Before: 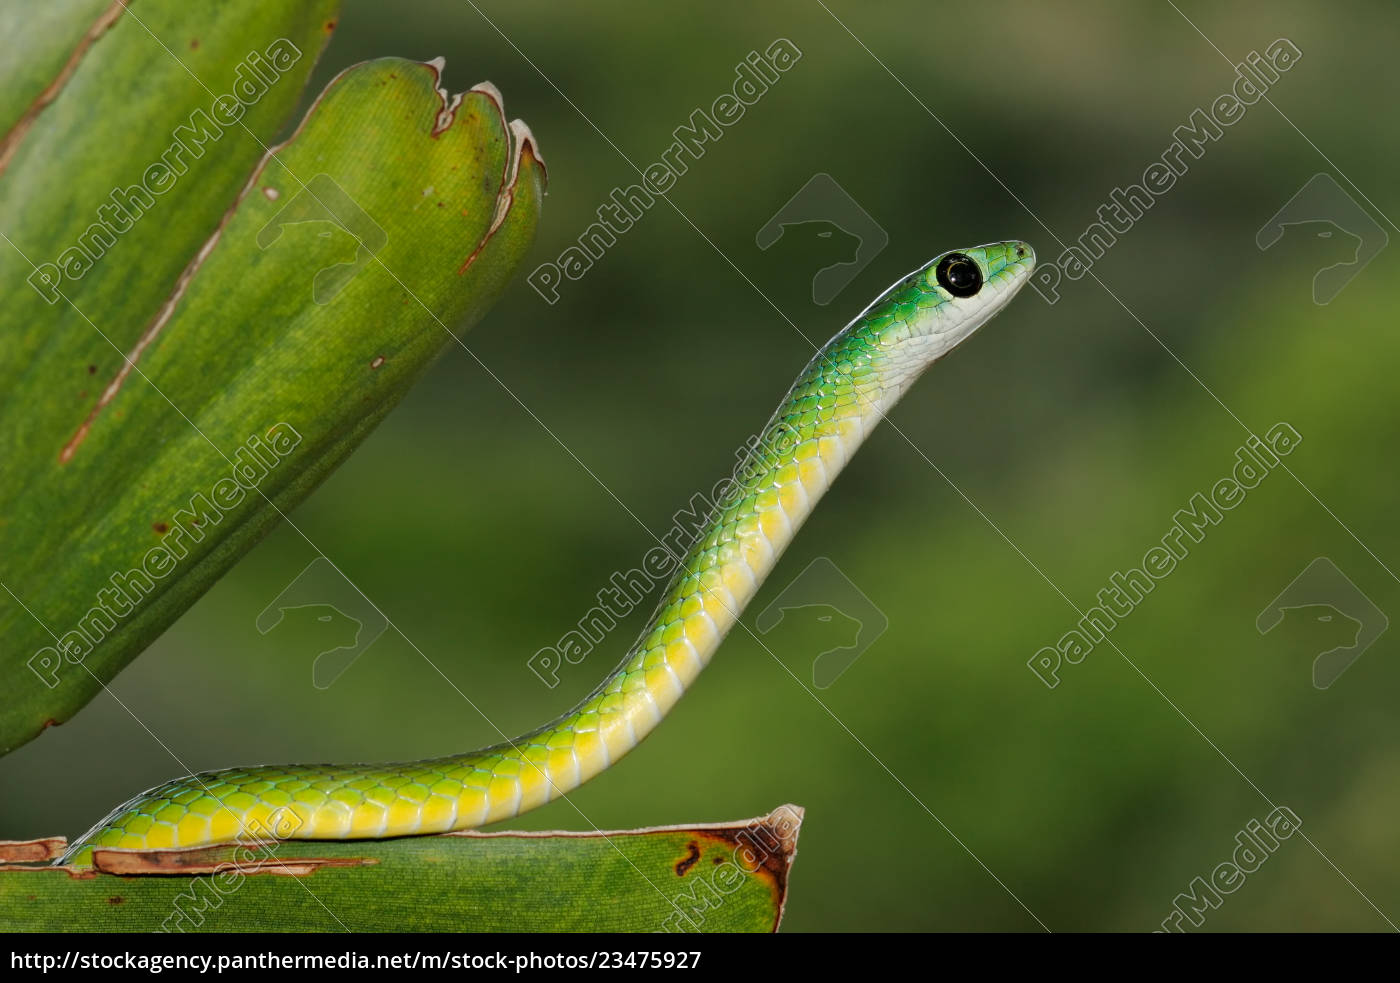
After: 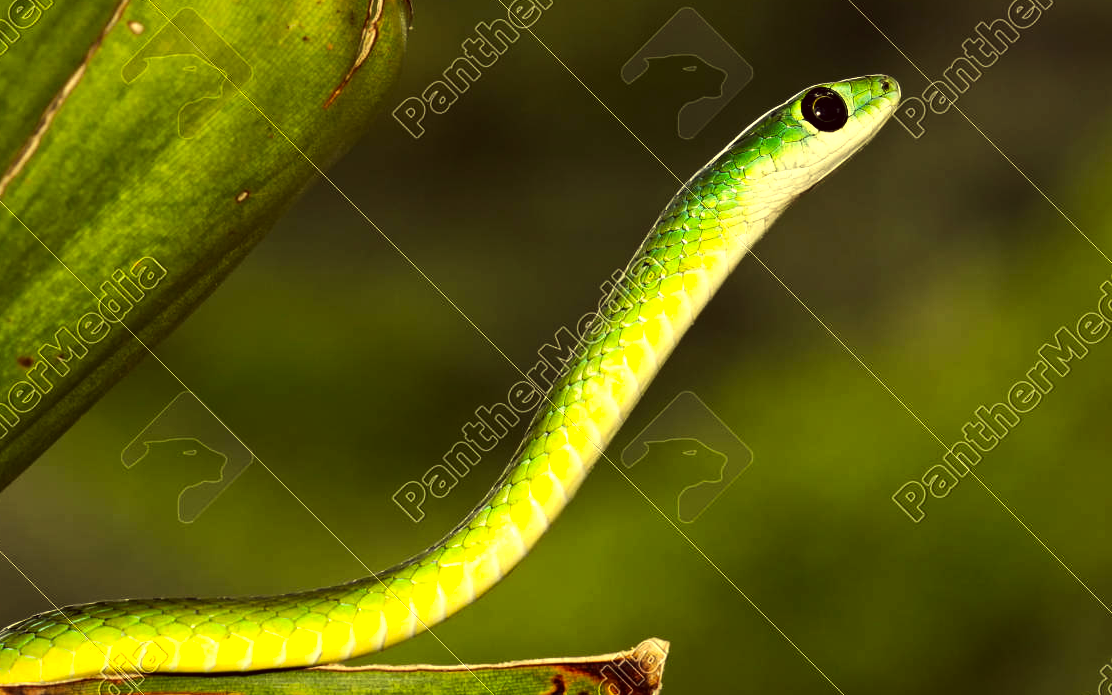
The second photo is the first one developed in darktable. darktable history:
crop: left 9.712%, top 16.928%, right 10.845%, bottom 12.332%
color correction: highlights a* -0.482, highlights b* 40, shadows a* 9.8, shadows b* -0.161
tone equalizer: -8 EV -1.08 EV, -7 EV -1.01 EV, -6 EV -0.867 EV, -5 EV -0.578 EV, -3 EV 0.578 EV, -2 EV 0.867 EV, -1 EV 1.01 EV, +0 EV 1.08 EV, edges refinement/feathering 500, mask exposure compensation -1.57 EV, preserve details no
